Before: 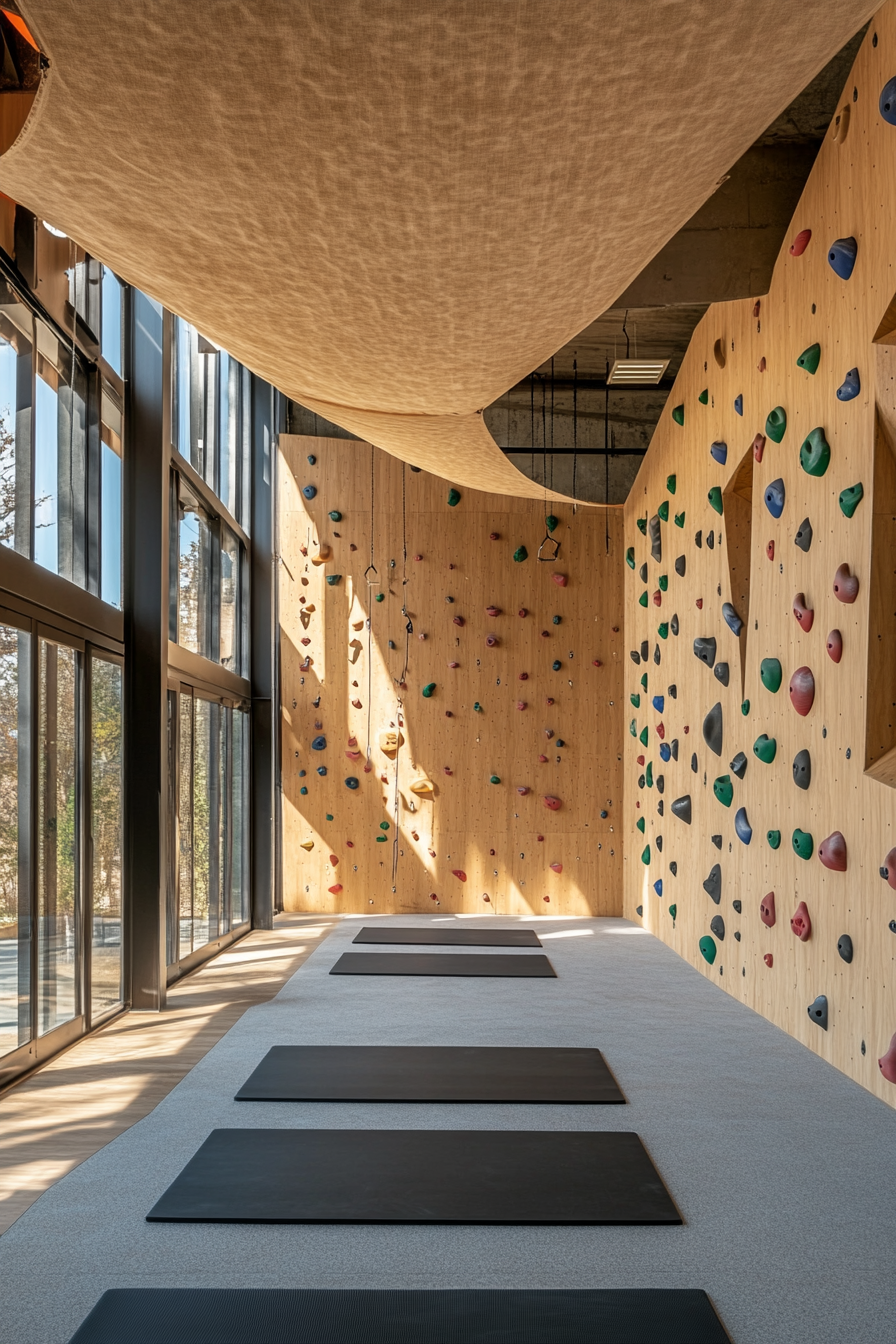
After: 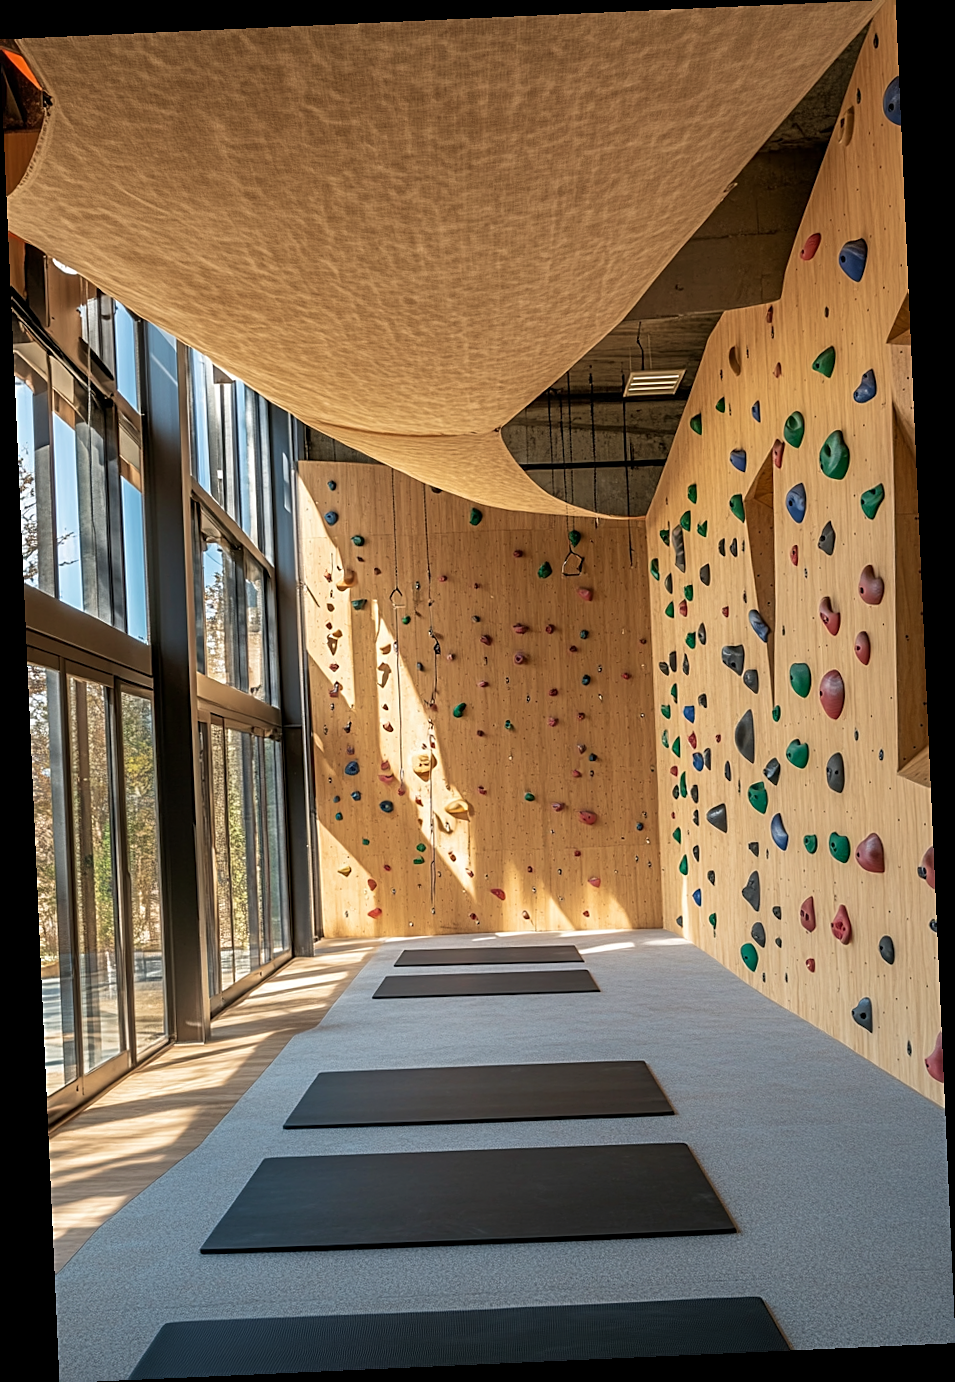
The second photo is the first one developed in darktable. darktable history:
velvia: on, module defaults
rotate and perspective: rotation -2.56°, automatic cropping off
sharpen: on, module defaults
